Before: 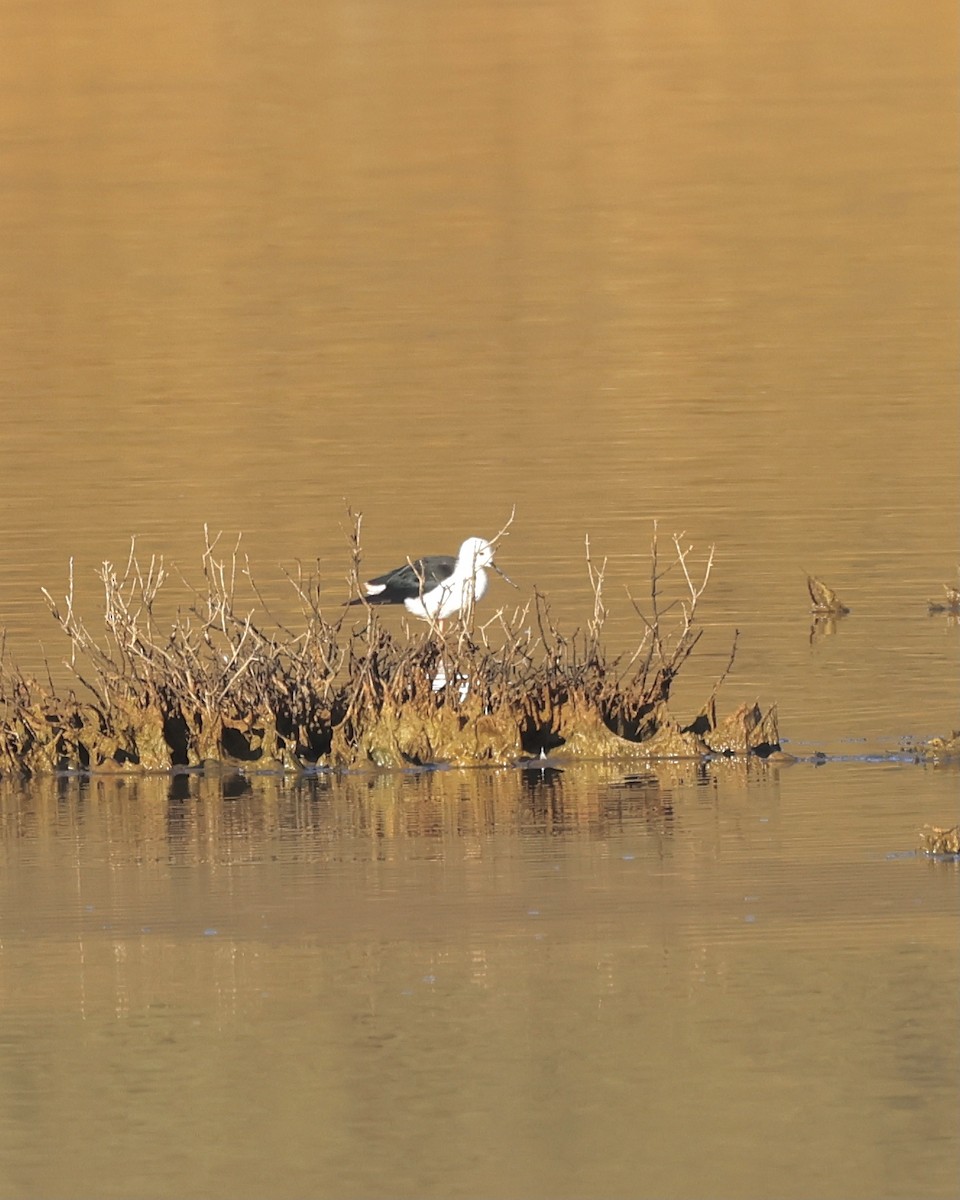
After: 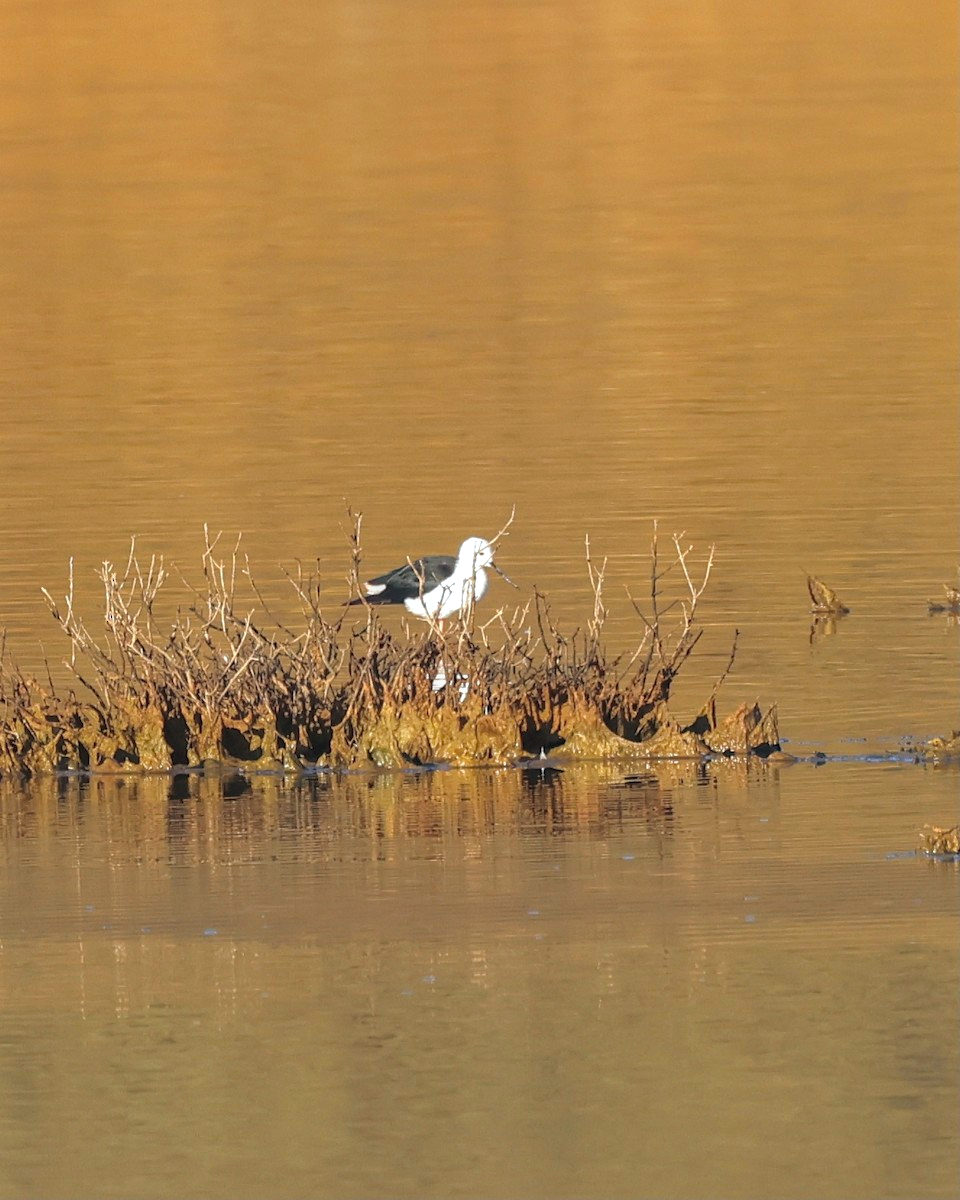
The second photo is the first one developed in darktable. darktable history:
haze removal: compatibility mode true, adaptive false
local contrast: detail 110%
